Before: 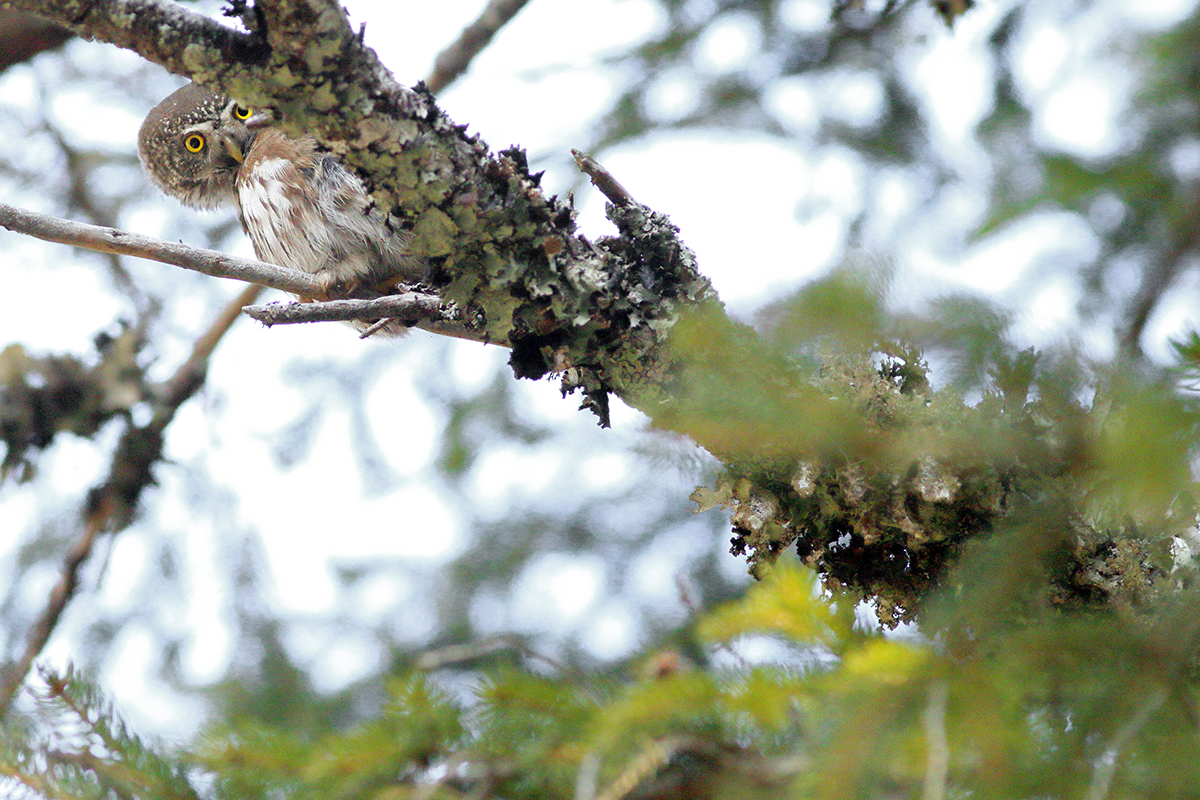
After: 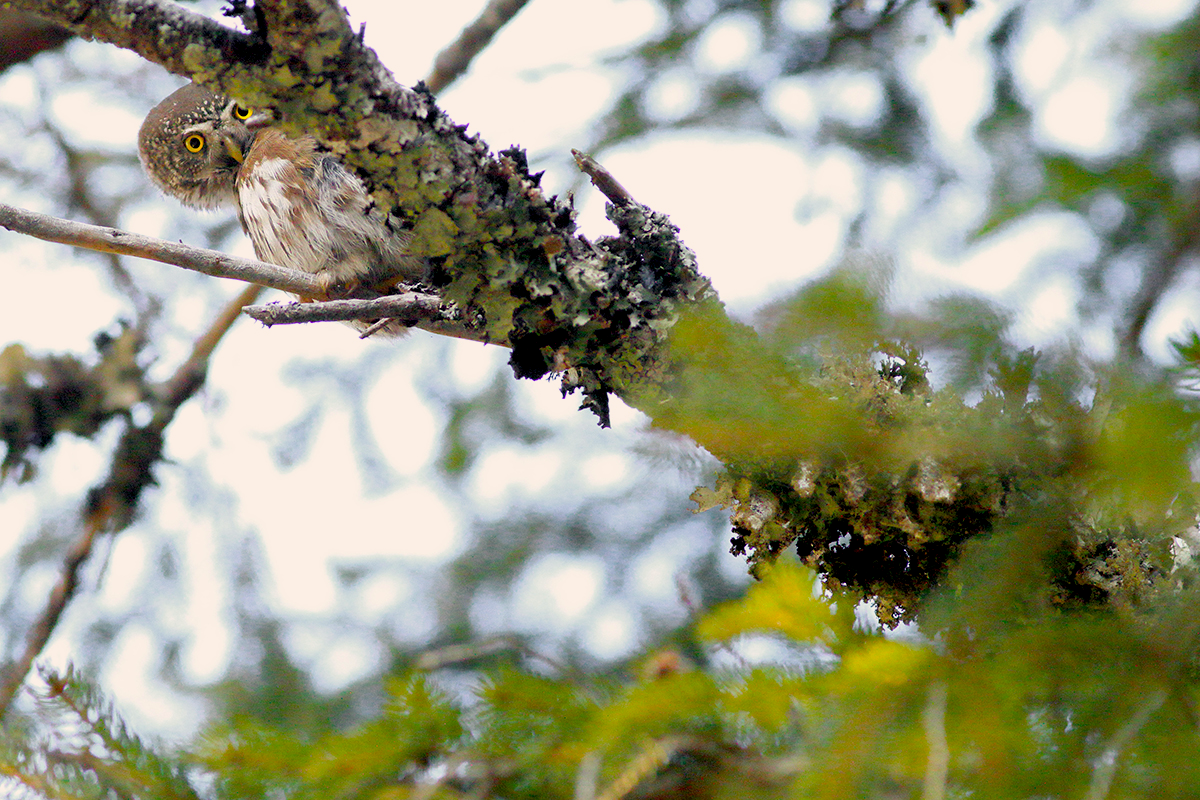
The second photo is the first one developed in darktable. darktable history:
exposure: black level correction 0.009, exposure -0.165 EV, compensate highlight preservation false
color balance rgb: power › hue 327.75°, highlights gain › chroma 2.034%, highlights gain › hue 64.38°, linear chroma grading › global chroma 0.577%, perceptual saturation grading › global saturation 25.619%, global vibrance 20%
